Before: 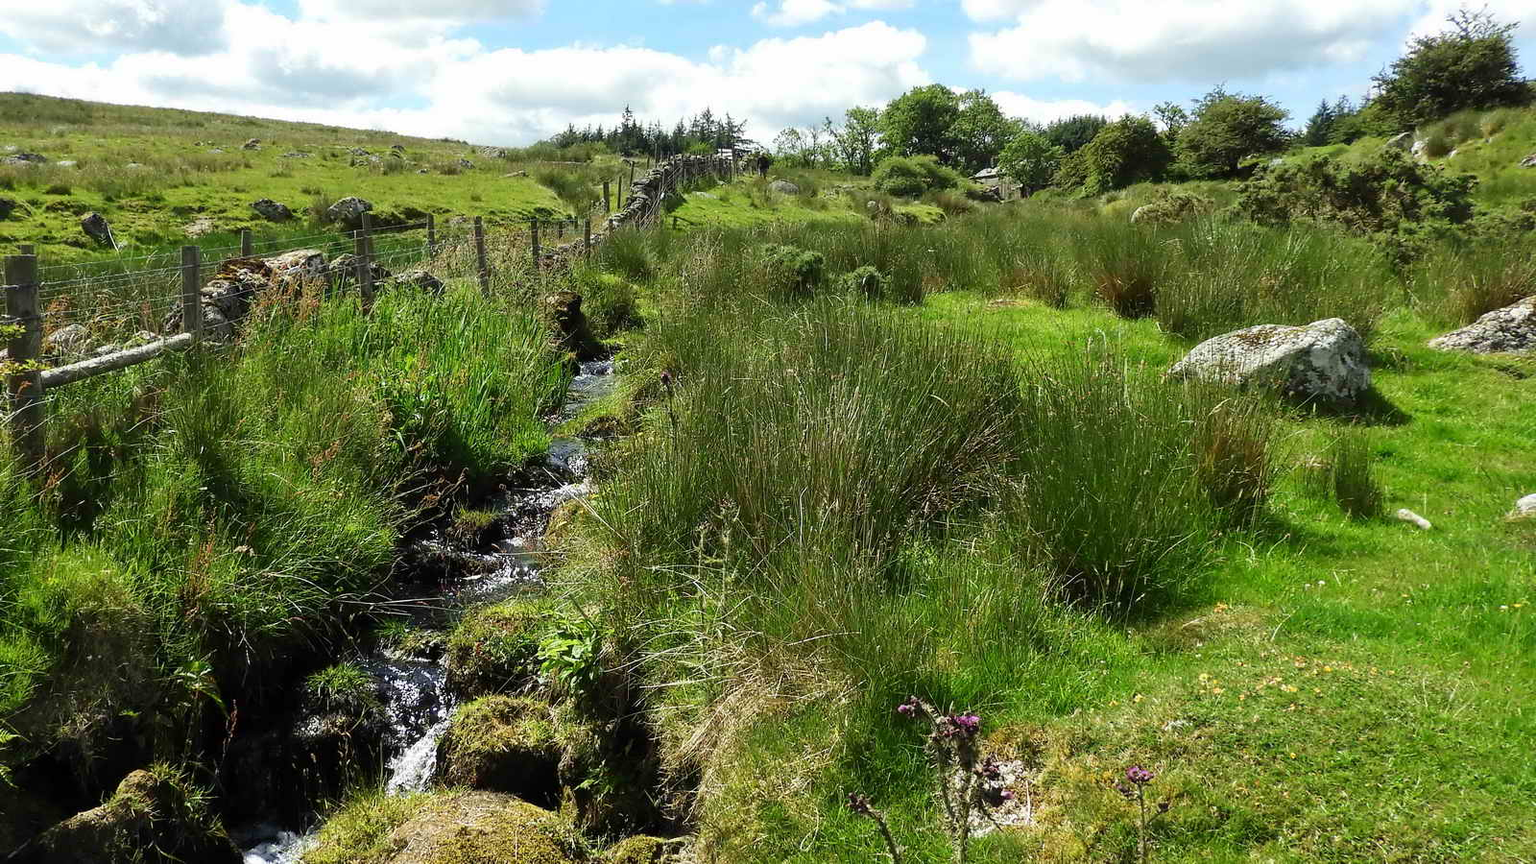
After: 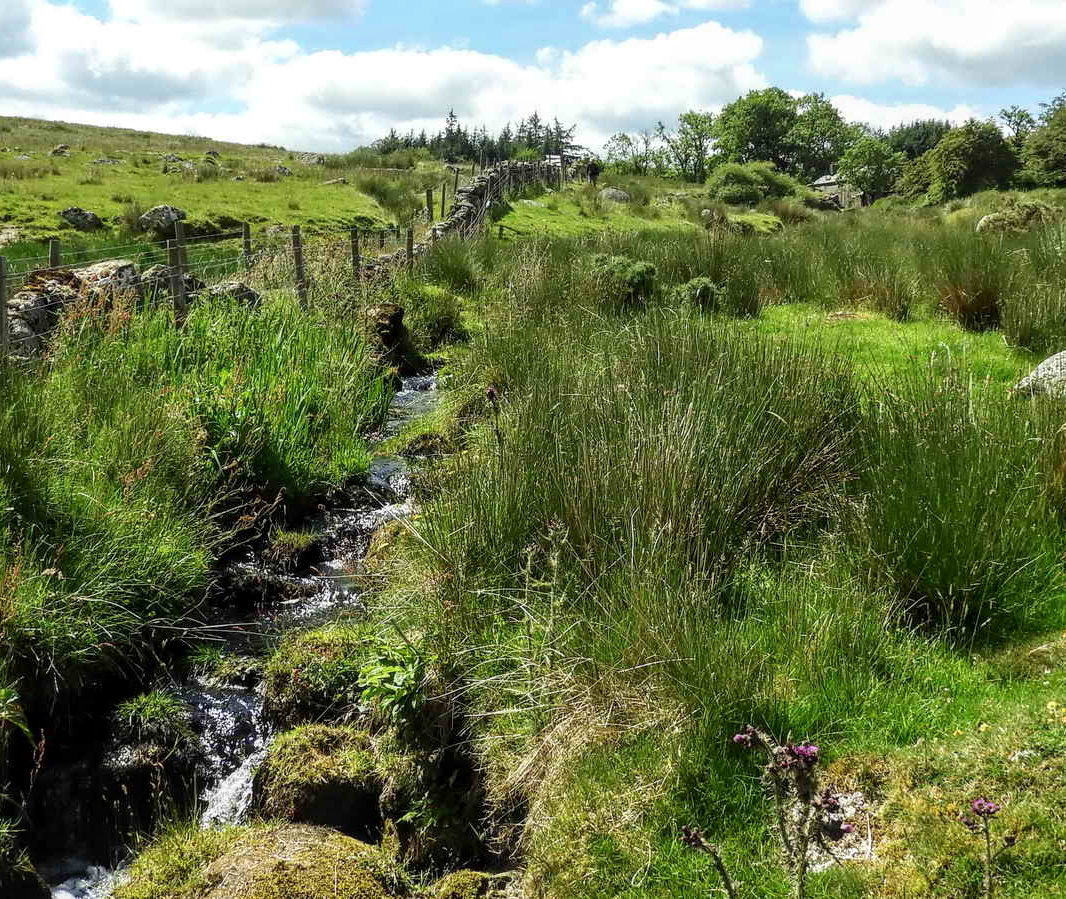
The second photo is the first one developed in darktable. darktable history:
local contrast: on, module defaults
crop and rotate: left 12.648%, right 20.685%
